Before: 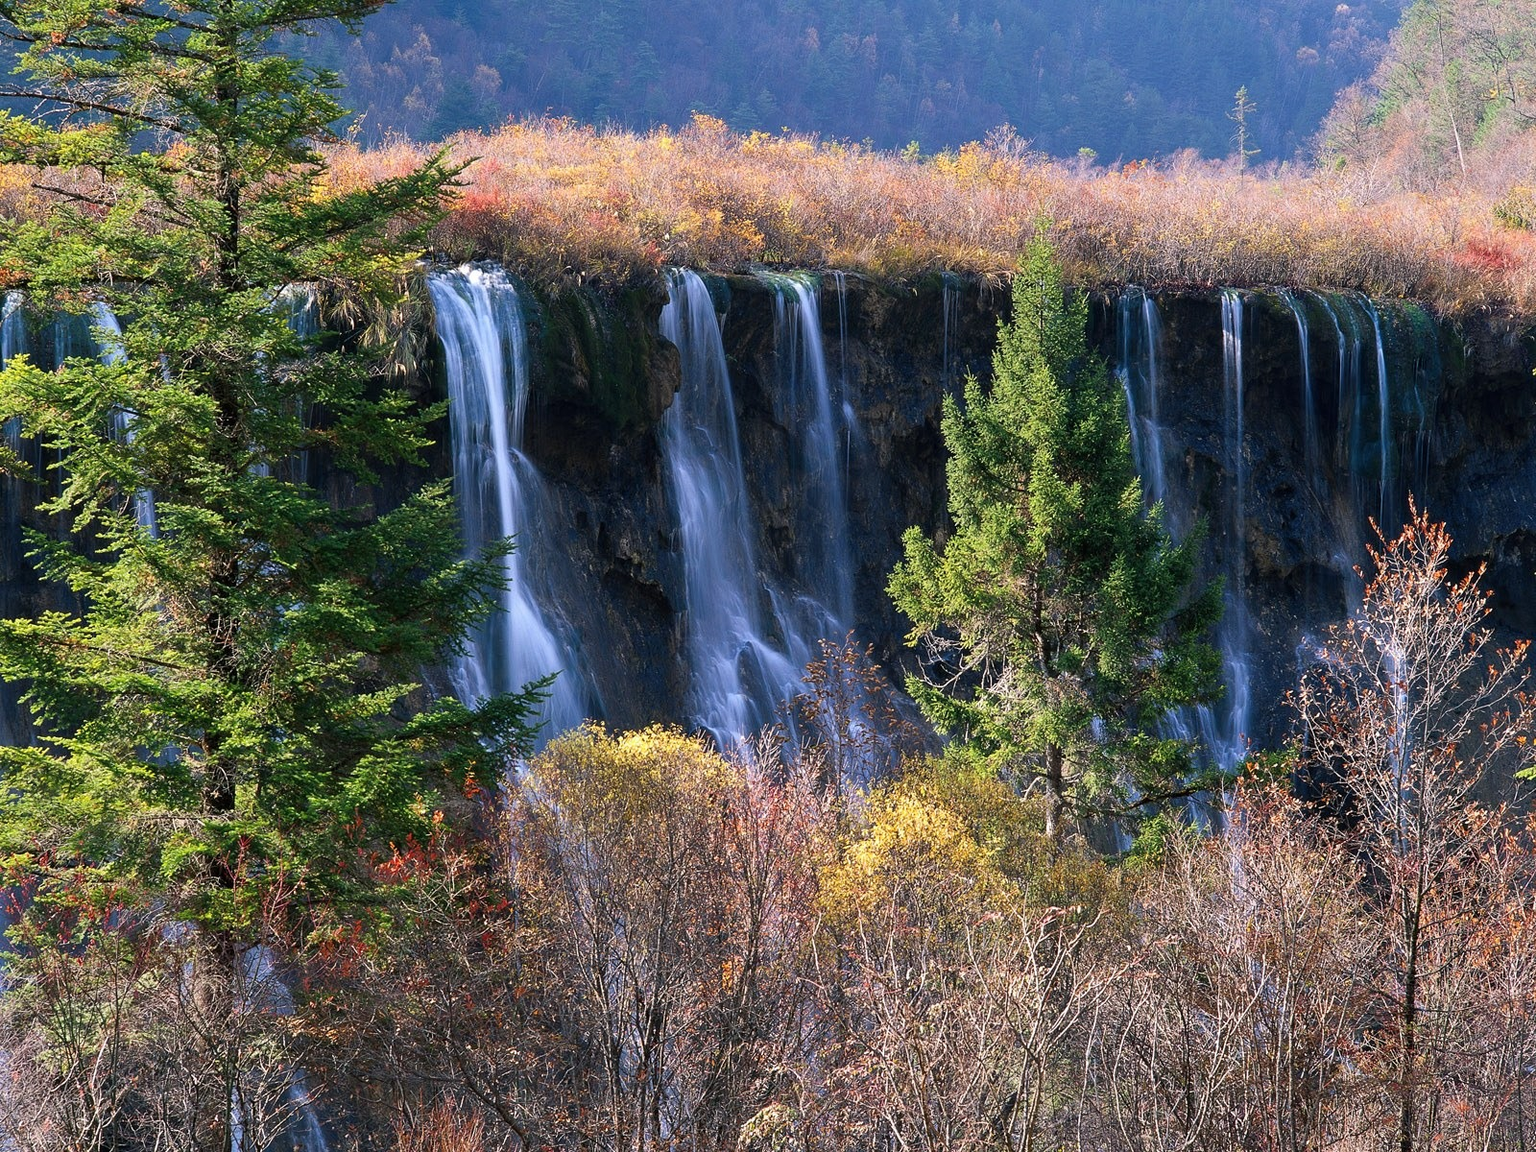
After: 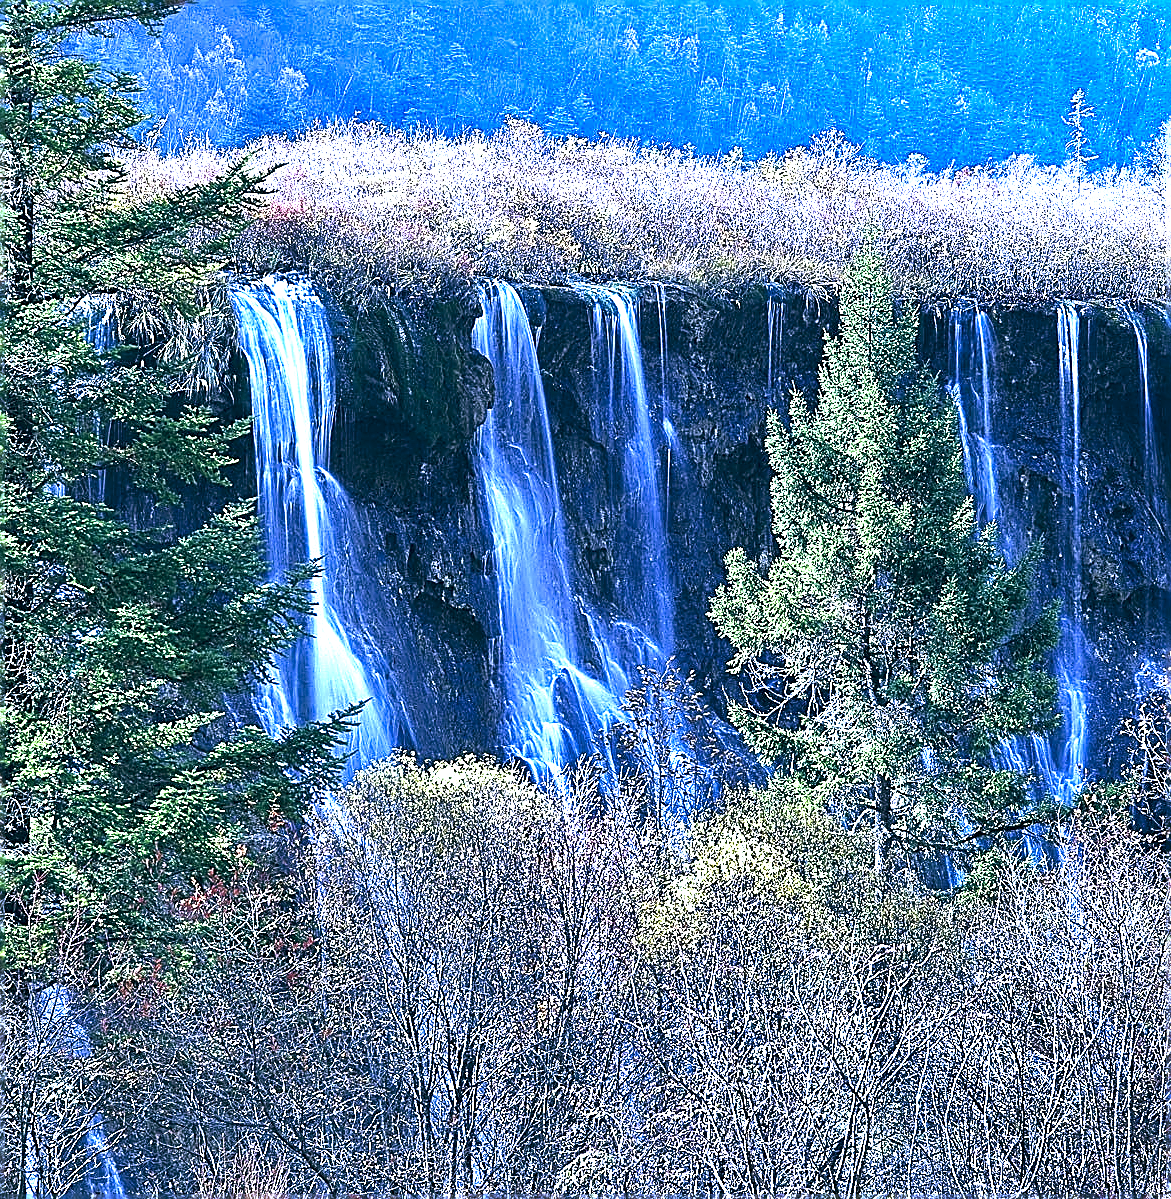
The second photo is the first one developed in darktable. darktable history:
white balance: red 0.766, blue 1.537
shadows and highlights: shadows 22.7, highlights -48.71, soften with gaussian
crop: left 13.443%, right 13.31%
color balance: lift [1.016, 0.983, 1, 1.017], gamma [0.958, 1, 1, 1], gain [0.981, 1.007, 0.993, 1.002], input saturation 118.26%, contrast 13.43%, contrast fulcrum 21.62%, output saturation 82.76%
exposure: black level correction 0.001, exposure 1.398 EV, compensate exposure bias true, compensate highlight preservation false
sharpen: amount 2
contrast brightness saturation: contrast 0.06, brightness -0.01, saturation -0.23
